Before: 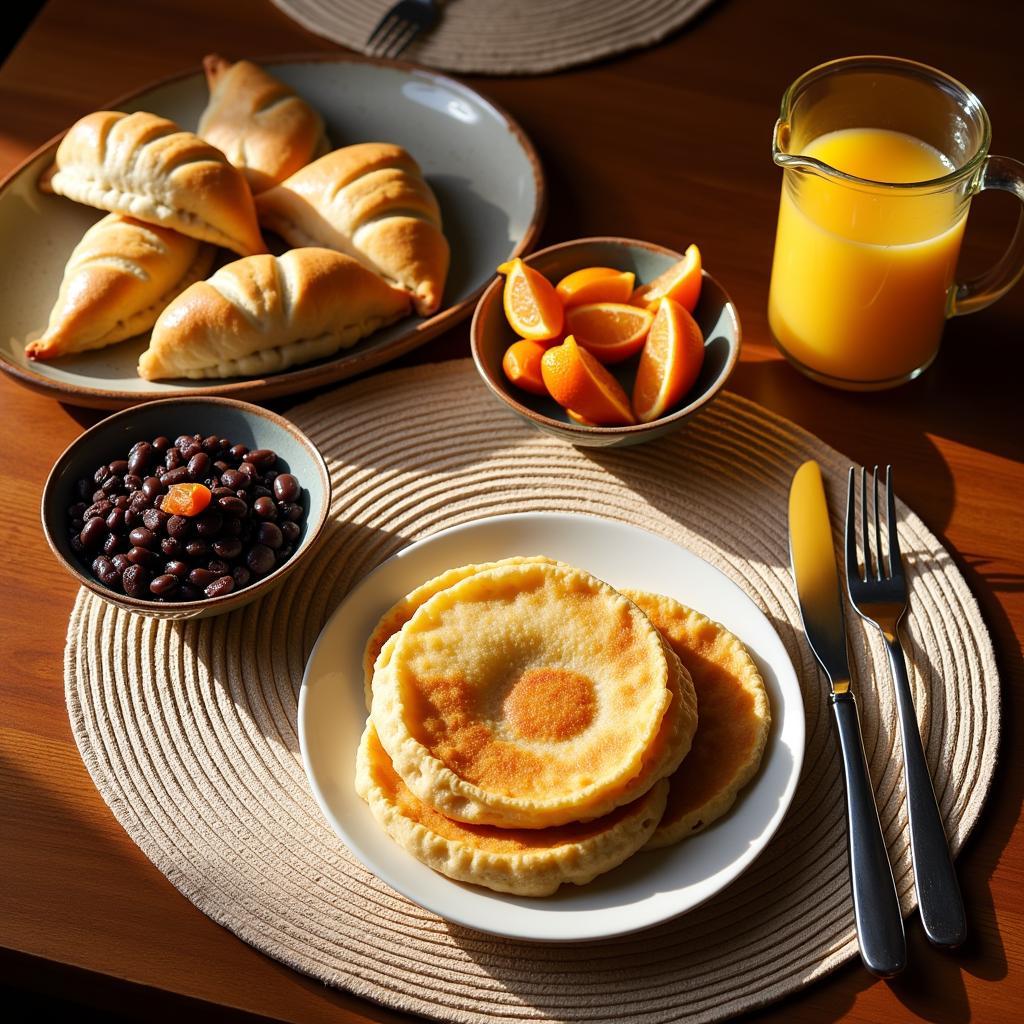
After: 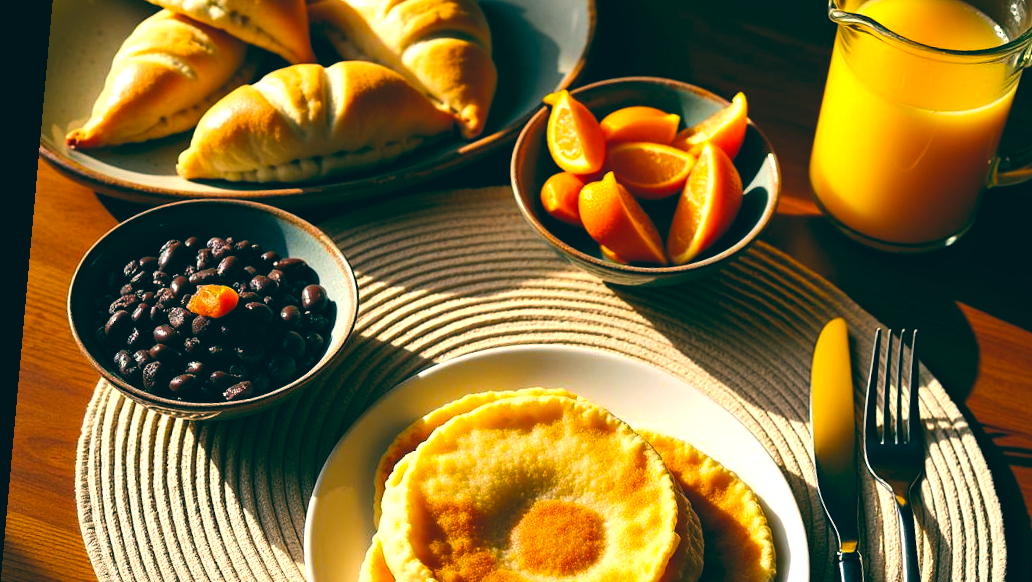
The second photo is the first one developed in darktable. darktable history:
haze removal: compatibility mode true, adaptive false
tone equalizer: -8 EV -0.417 EV, -7 EV -0.389 EV, -6 EV -0.333 EV, -5 EV -0.222 EV, -3 EV 0.222 EV, -2 EV 0.333 EV, -1 EV 0.389 EV, +0 EV 0.417 EV, edges refinement/feathering 500, mask exposure compensation -1.57 EV, preserve details no
rotate and perspective: rotation 5.12°, automatic cropping off
color balance: lift [1.005, 0.99, 1.007, 1.01], gamma [1, 0.979, 1.011, 1.021], gain [0.923, 1.098, 1.025, 0.902], input saturation 90.45%, contrast 7.73%, output saturation 105.91%
color balance rgb: perceptual saturation grading › global saturation 20%, global vibrance 20%
crop: left 1.744%, top 19.225%, right 5.069%, bottom 28.357%
